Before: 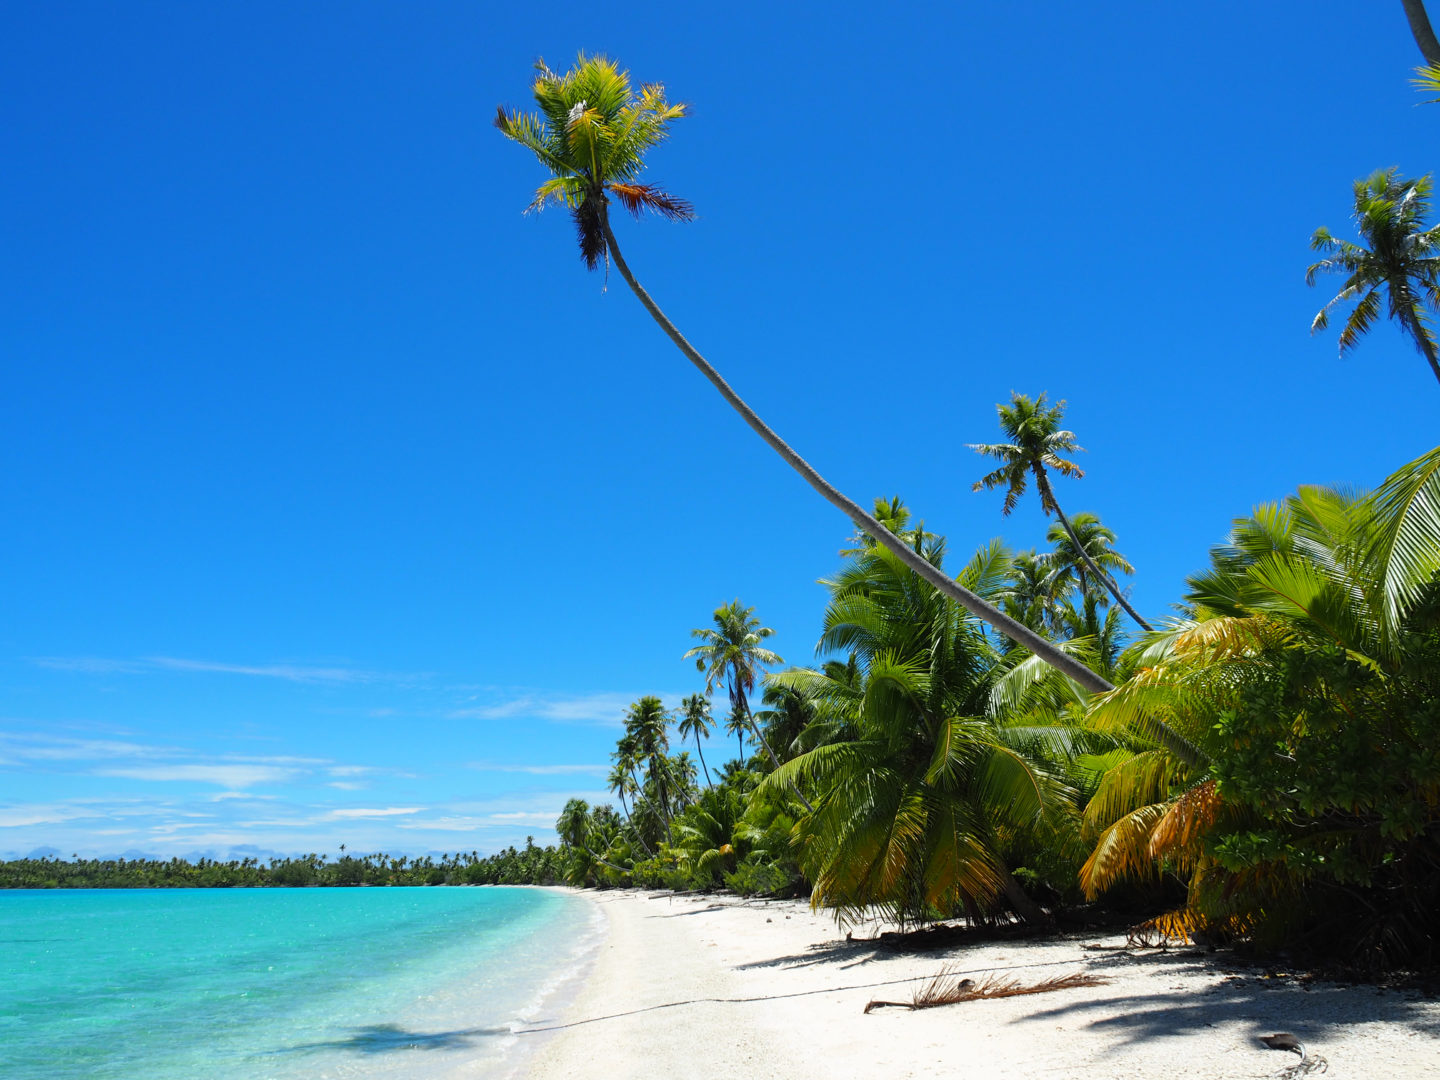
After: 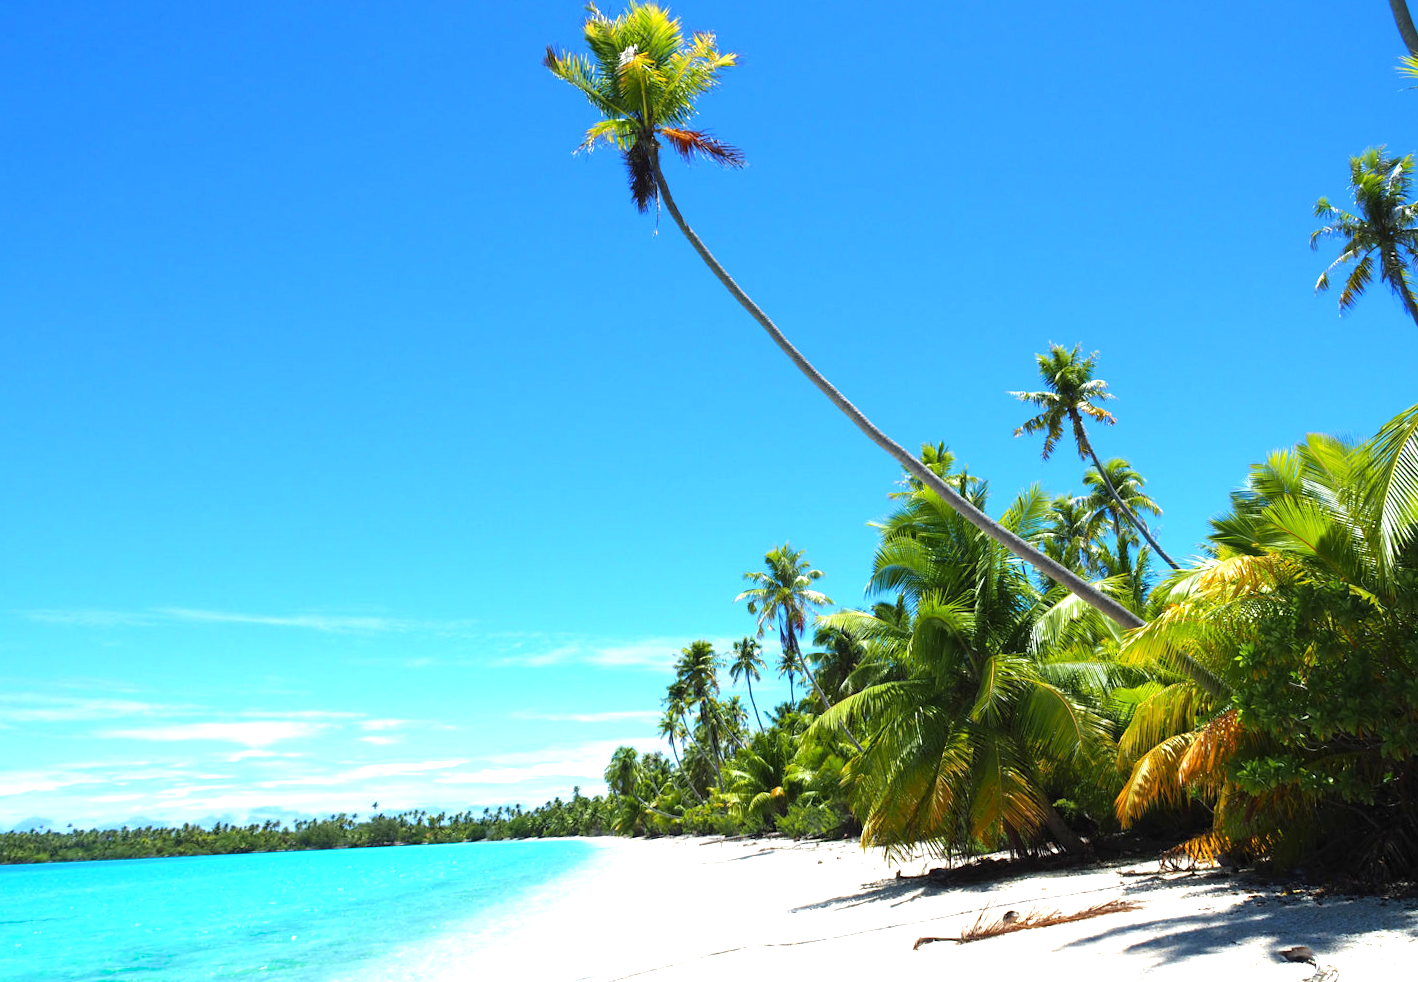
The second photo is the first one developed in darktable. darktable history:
rotate and perspective: rotation -0.013°, lens shift (vertical) -0.027, lens shift (horizontal) 0.178, crop left 0.016, crop right 0.989, crop top 0.082, crop bottom 0.918
exposure: exposure 0.95 EV, compensate highlight preservation false
velvia: on, module defaults
